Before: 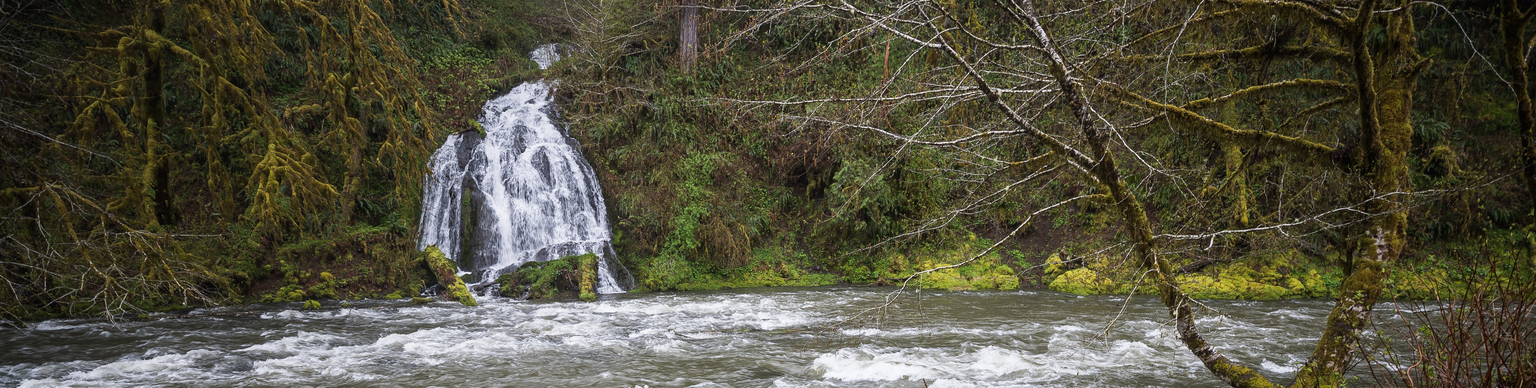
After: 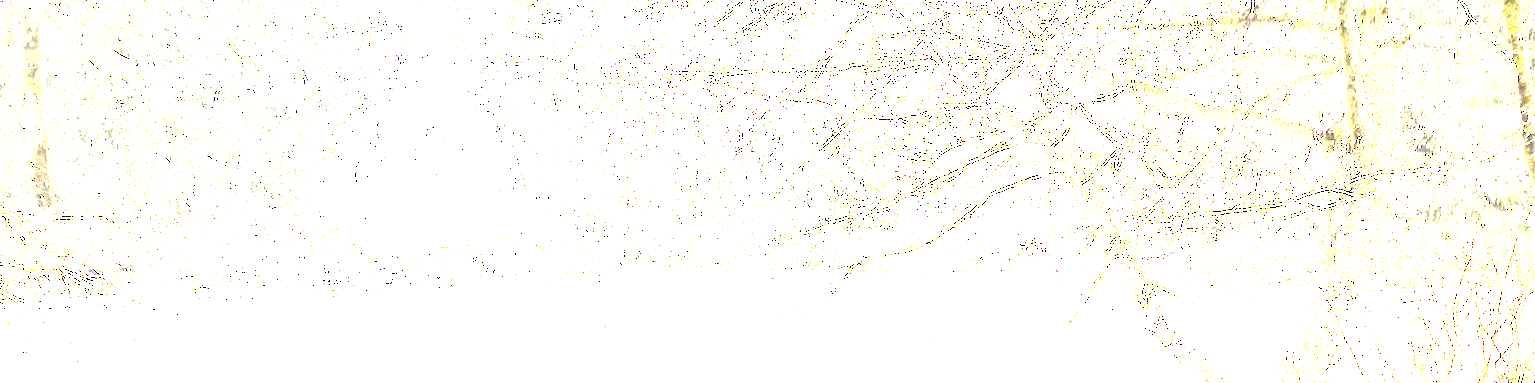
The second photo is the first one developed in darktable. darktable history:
crop and rotate: left 8.109%, top 9.079%
exposure: exposure 7.975 EV, compensate exposure bias true, compensate highlight preservation false
